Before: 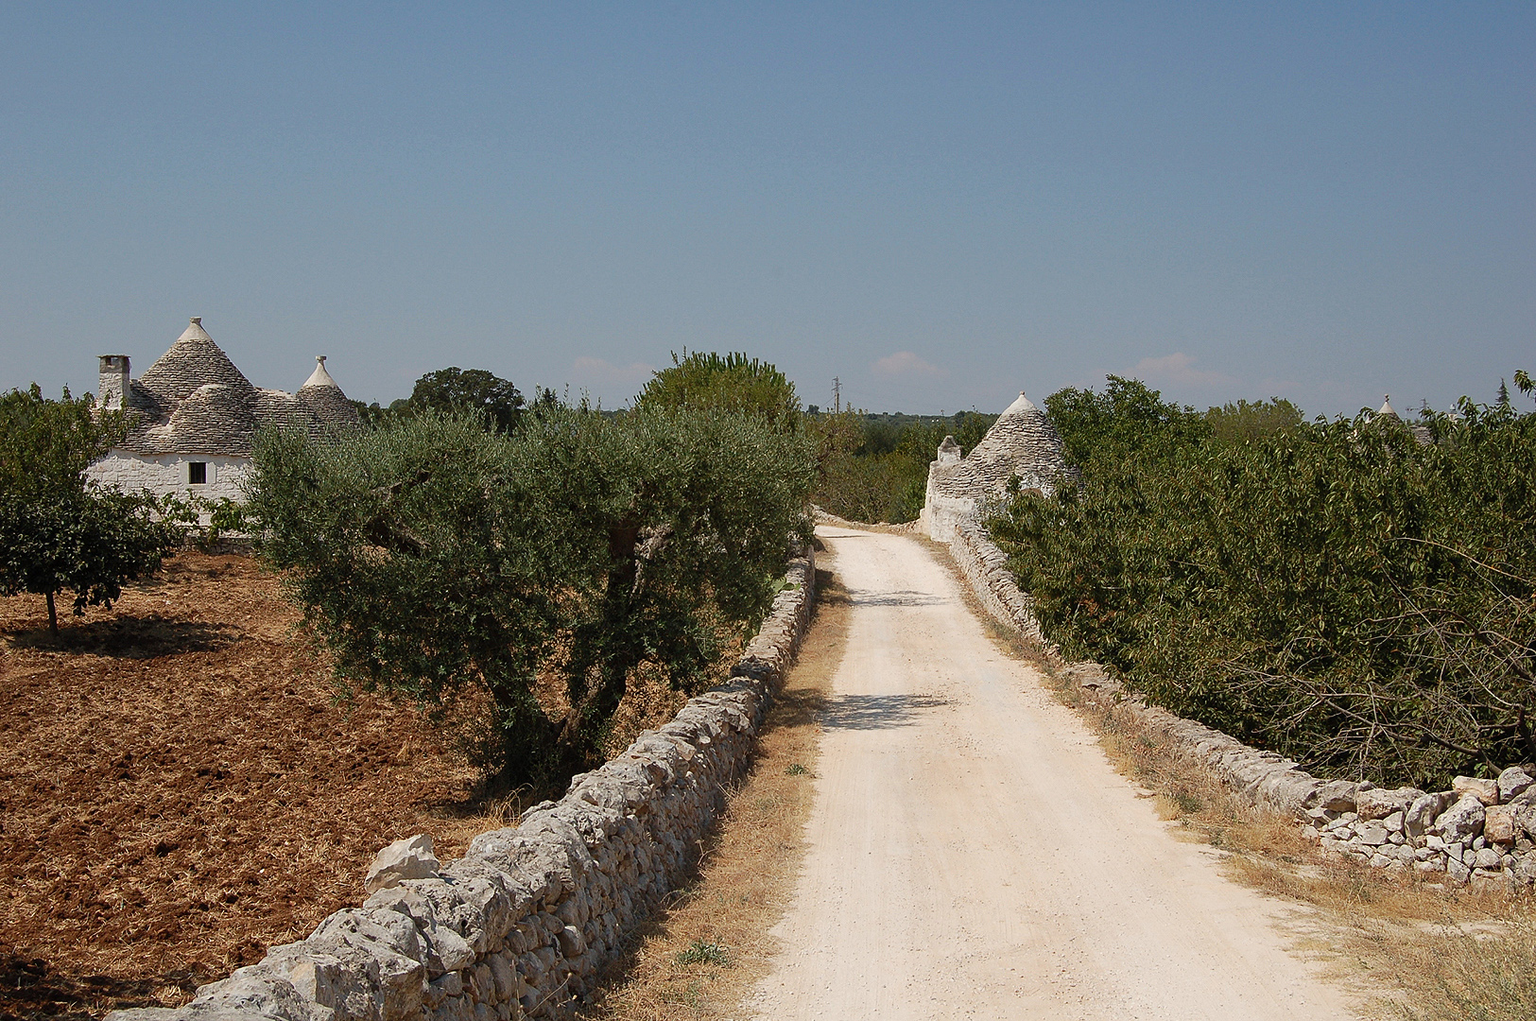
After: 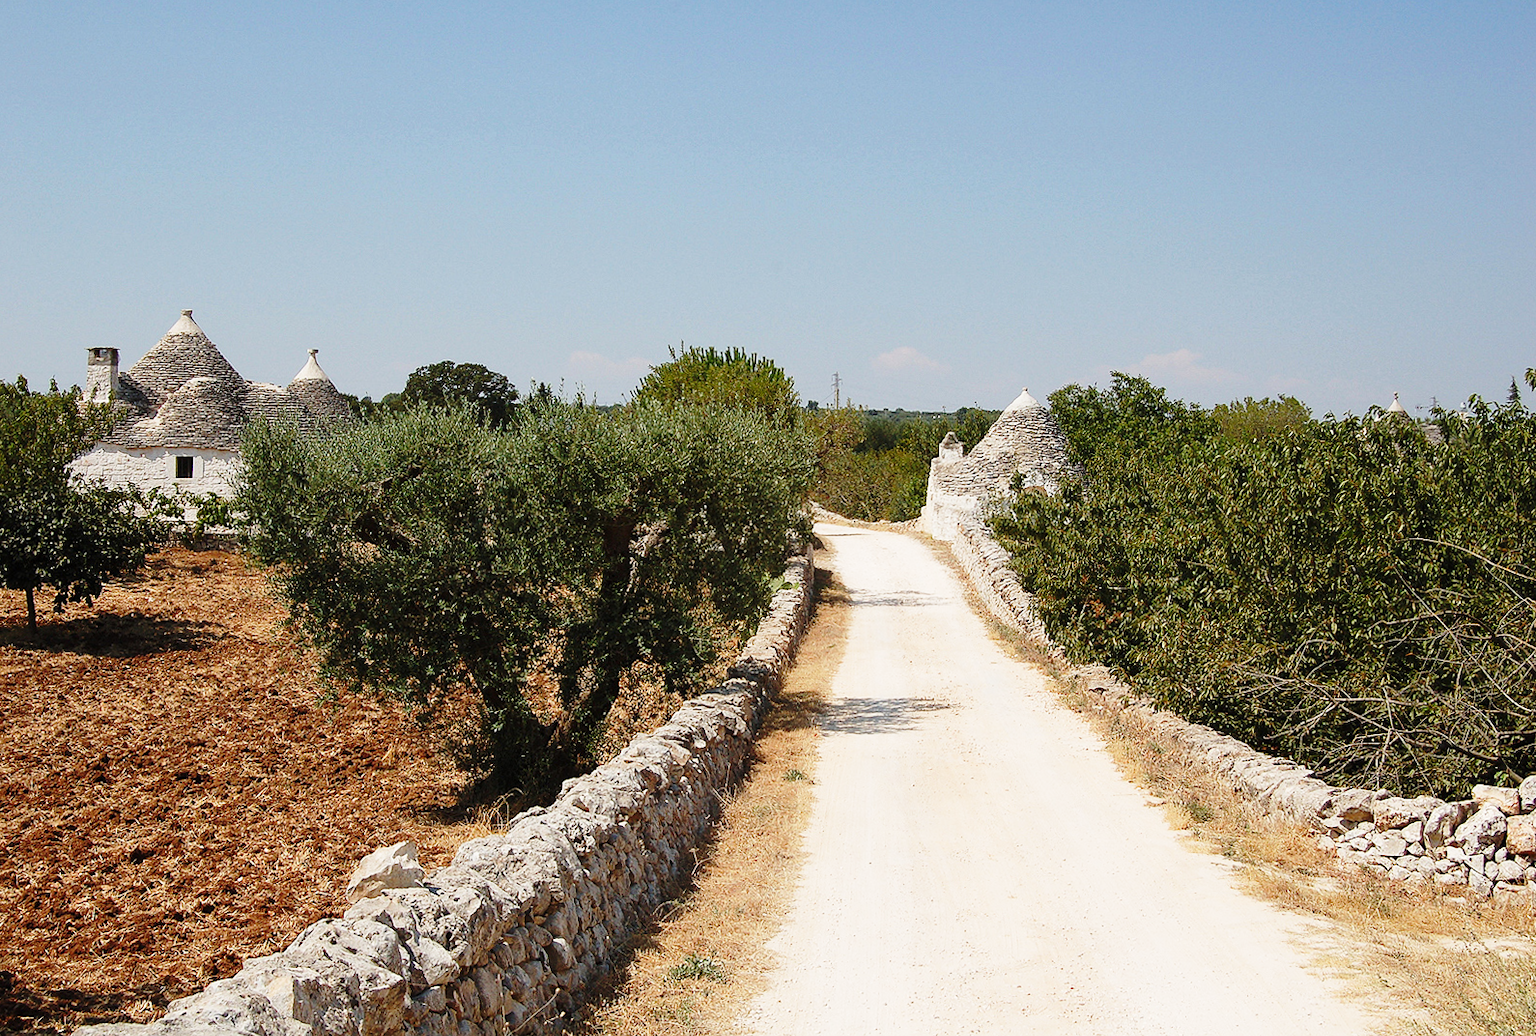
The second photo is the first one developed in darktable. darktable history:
base curve: curves: ch0 [(0, 0) (0.028, 0.03) (0.121, 0.232) (0.46, 0.748) (0.859, 0.968) (1, 1)], preserve colors none
rotate and perspective: rotation 0.226°, lens shift (vertical) -0.042, crop left 0.023, crop right 0.982, crop top 0.006, crop bottom 0.994
